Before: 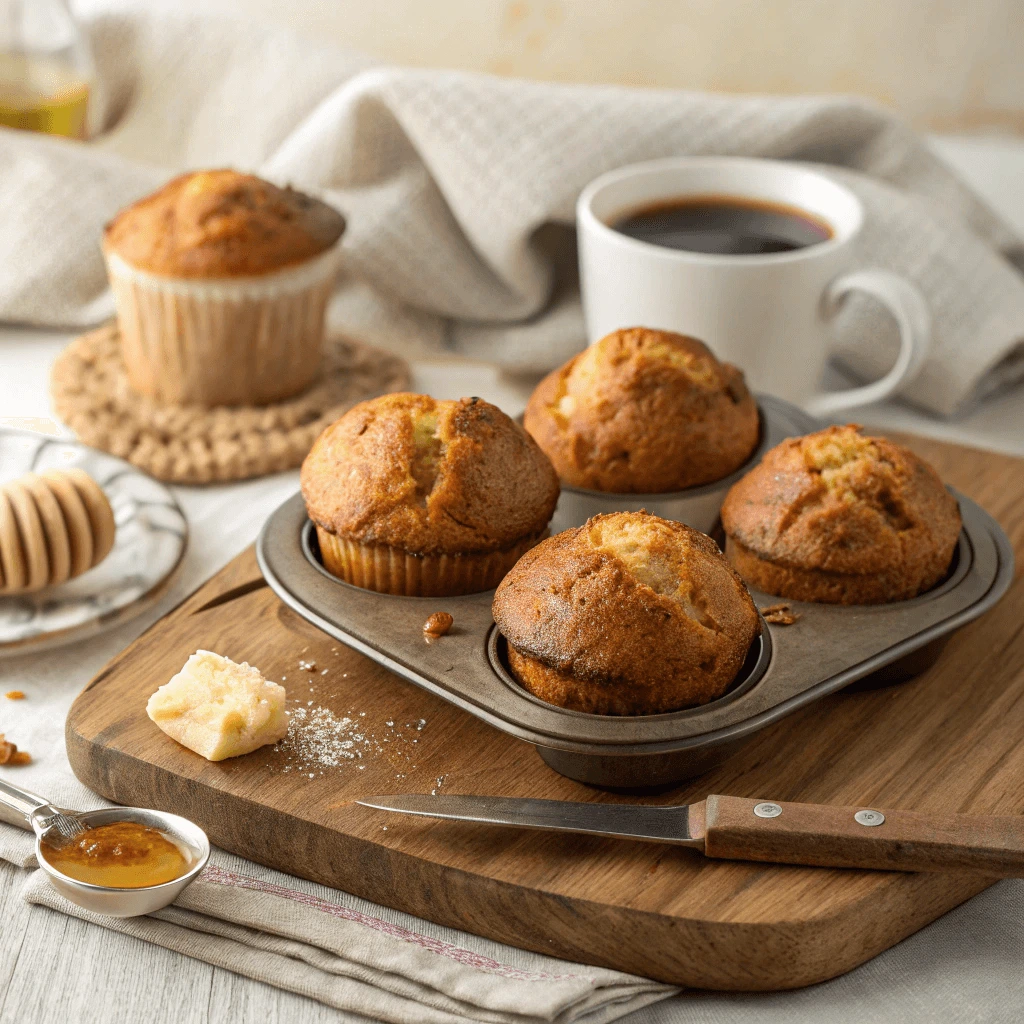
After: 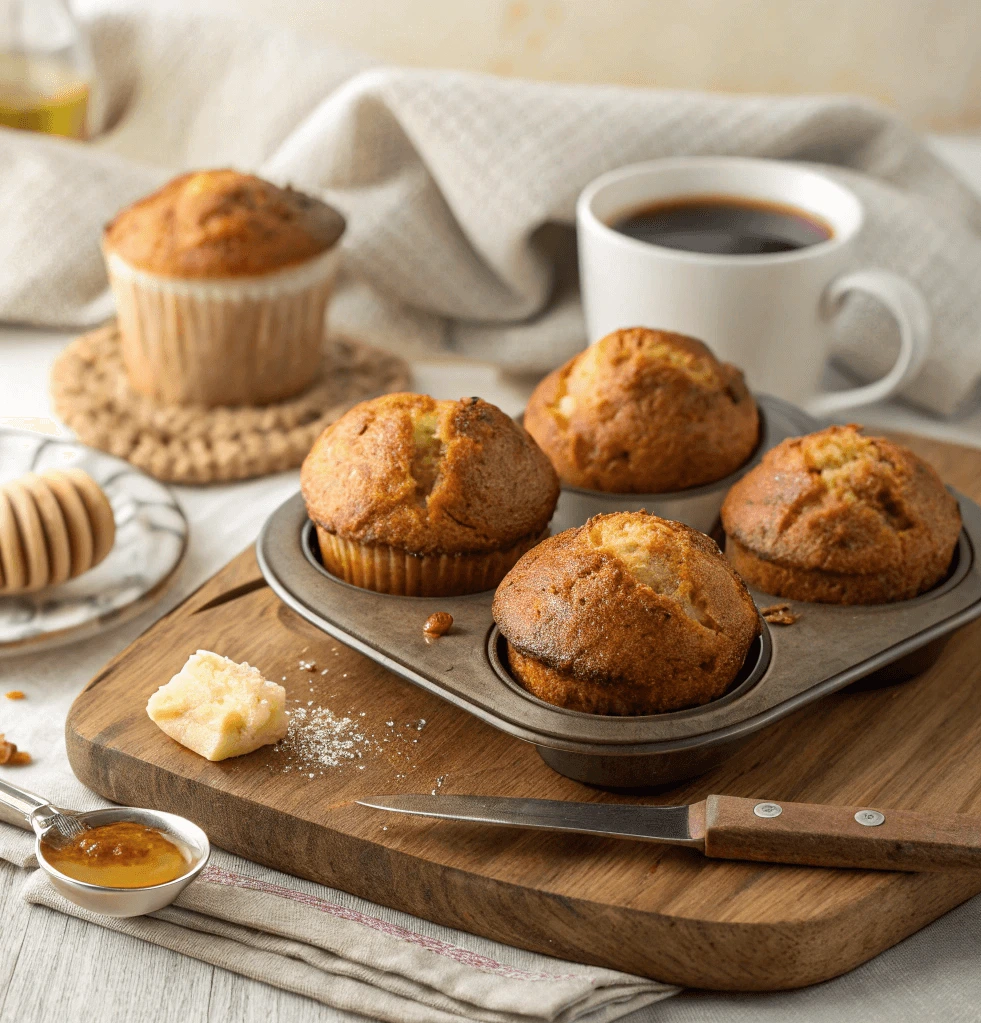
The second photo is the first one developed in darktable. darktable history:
rotate and perspective: automatic cropping off
crop: right 4.126%, bottom 0.031%
